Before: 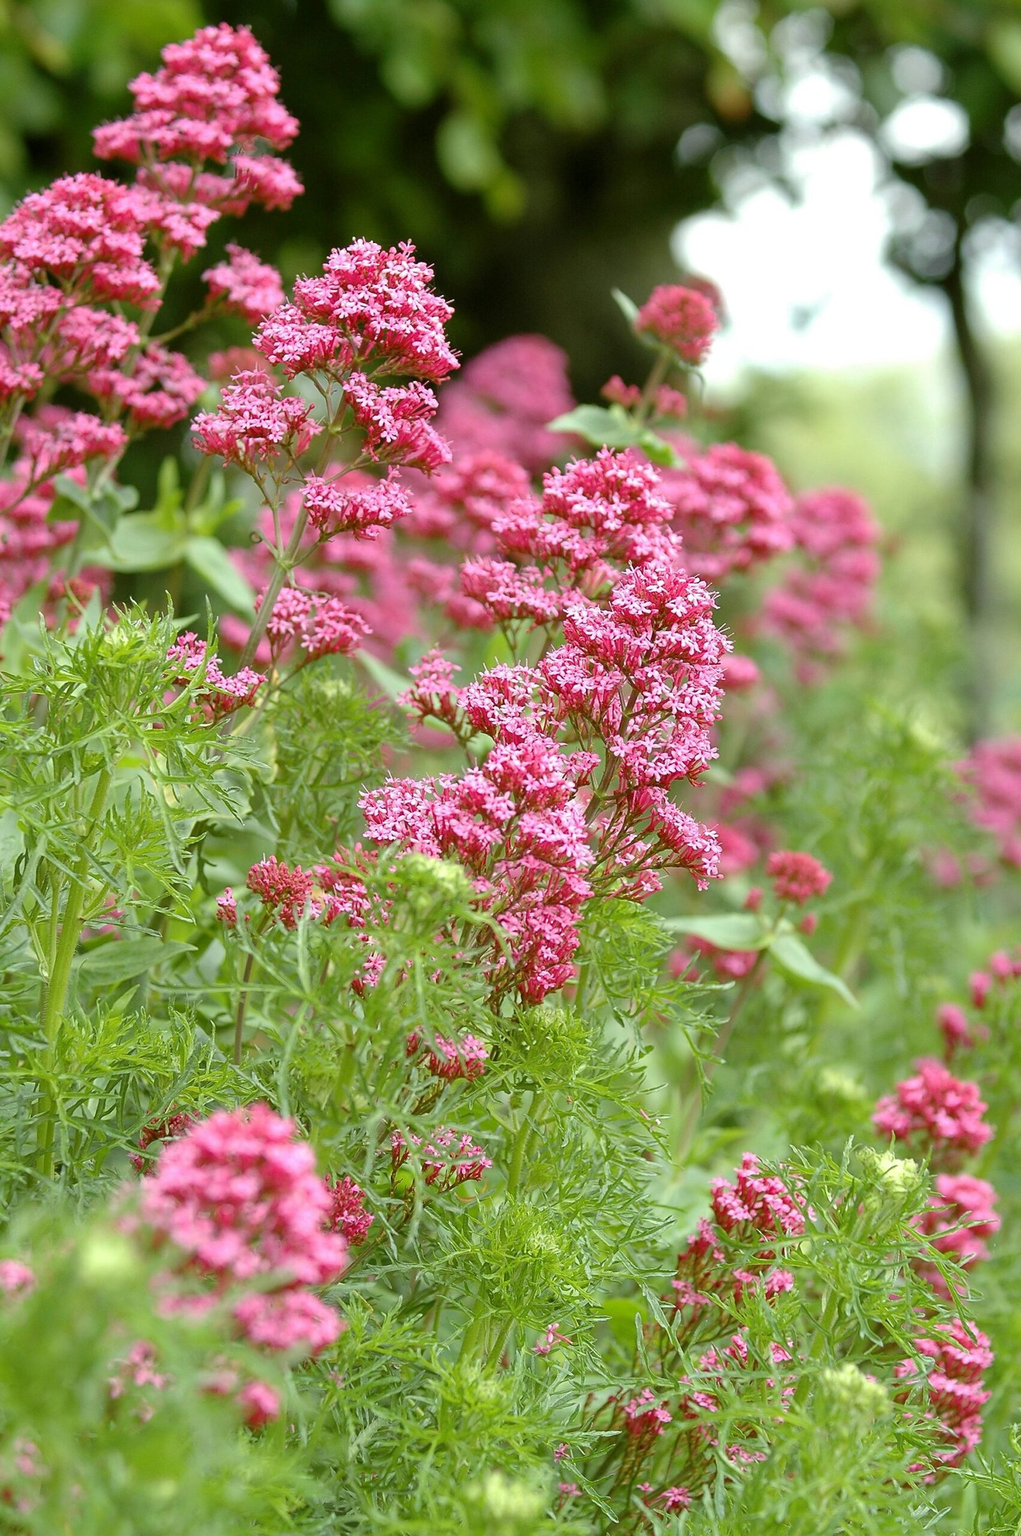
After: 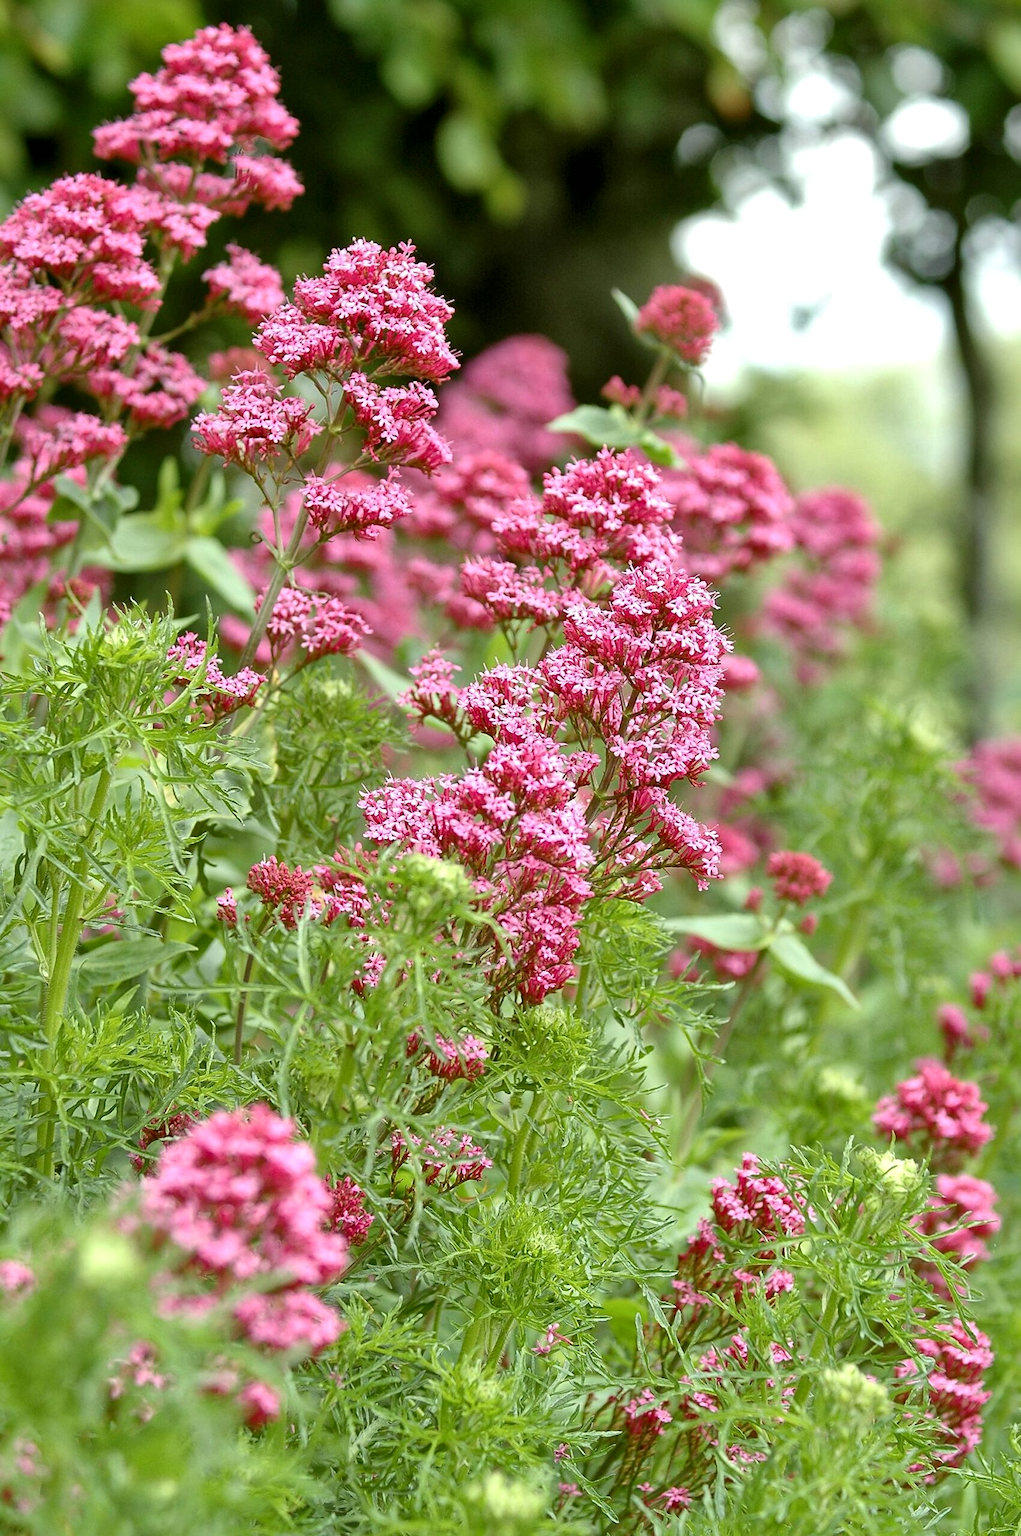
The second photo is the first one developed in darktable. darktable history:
local contrast: mode bilateral grid, contrast 21, coarseness 49, detail 144%, midtone range 0.2
